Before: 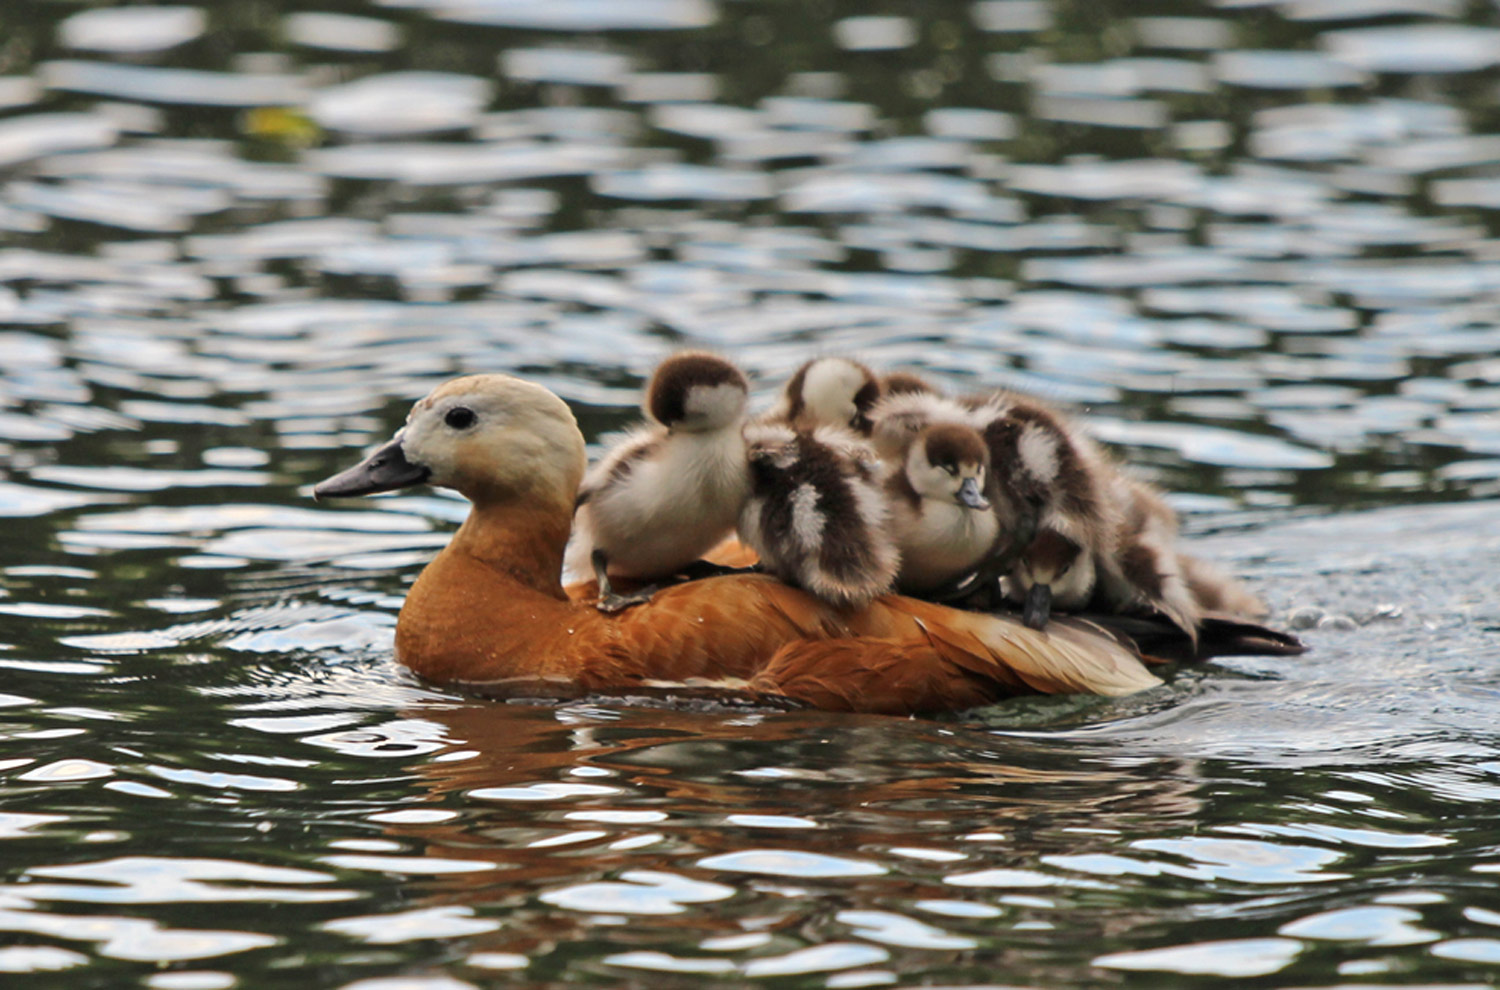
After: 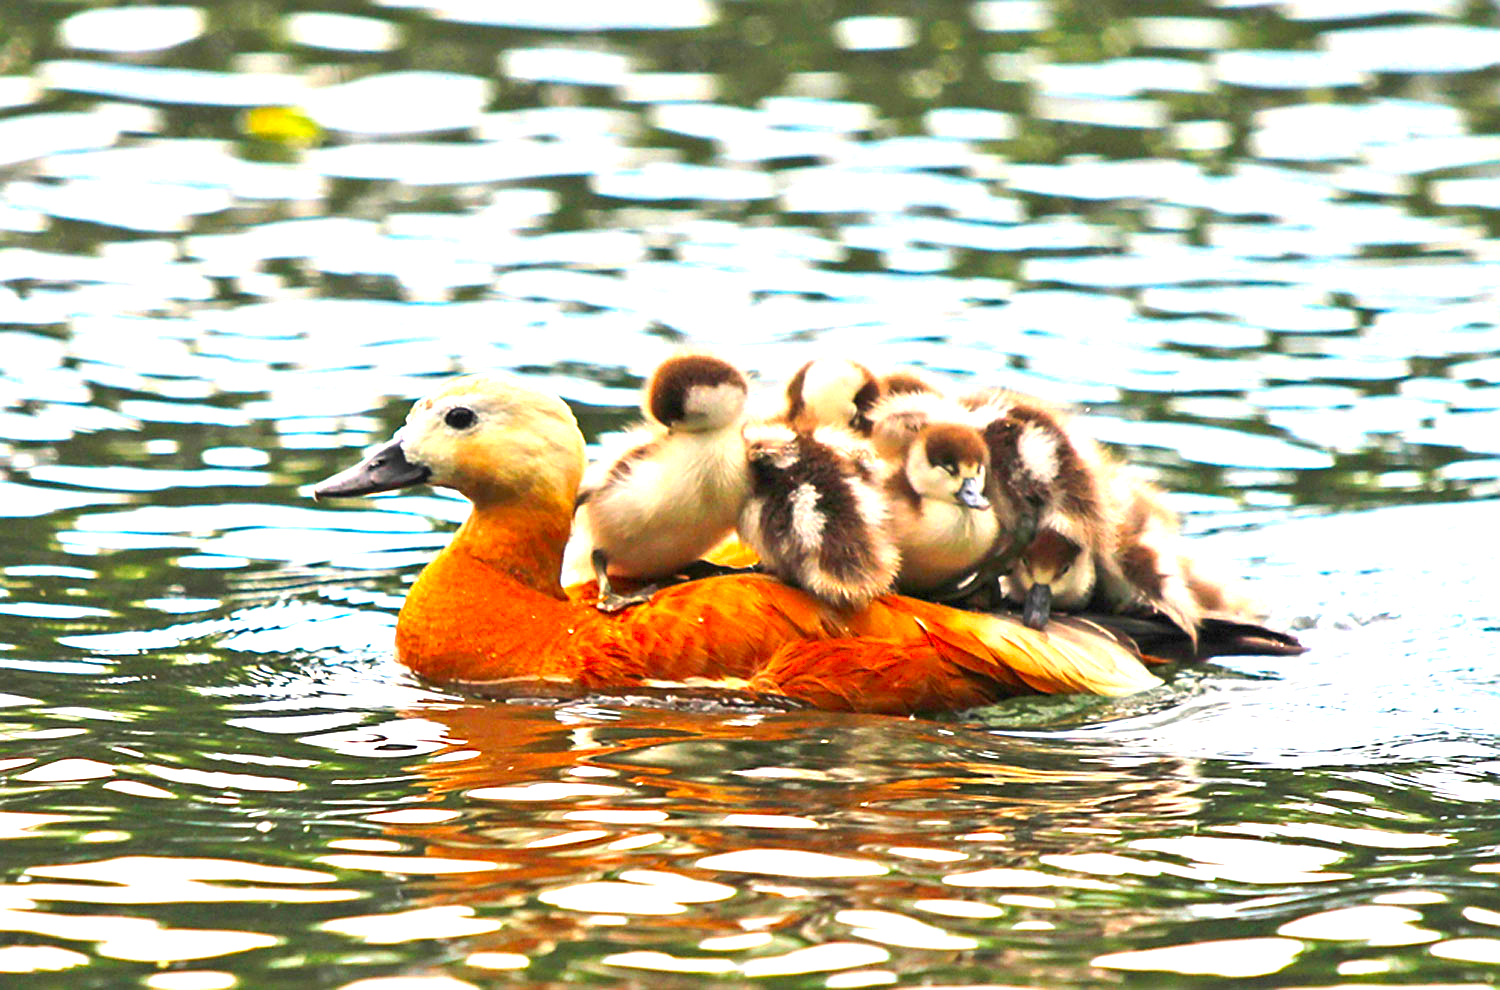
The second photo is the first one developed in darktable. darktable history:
sharpen: on, module defaults
exposure: black level correction 0, exposure 1.741 EV, compensate exposure bias true, compensate highlight preservation false
color correction: saturation 1.8
